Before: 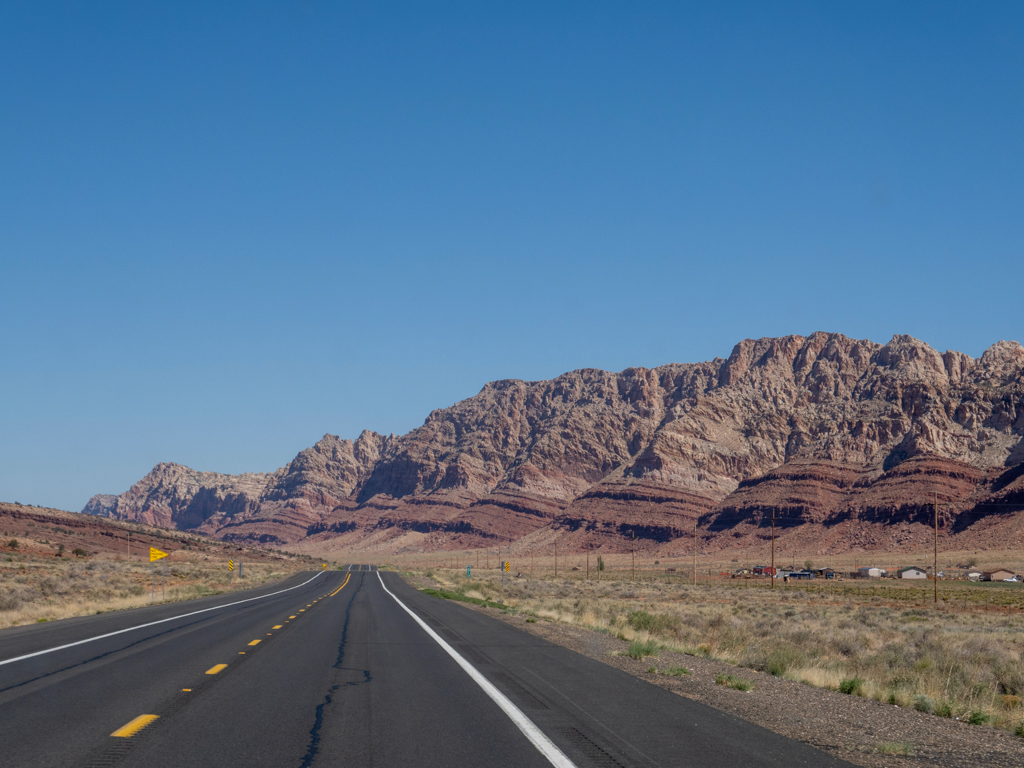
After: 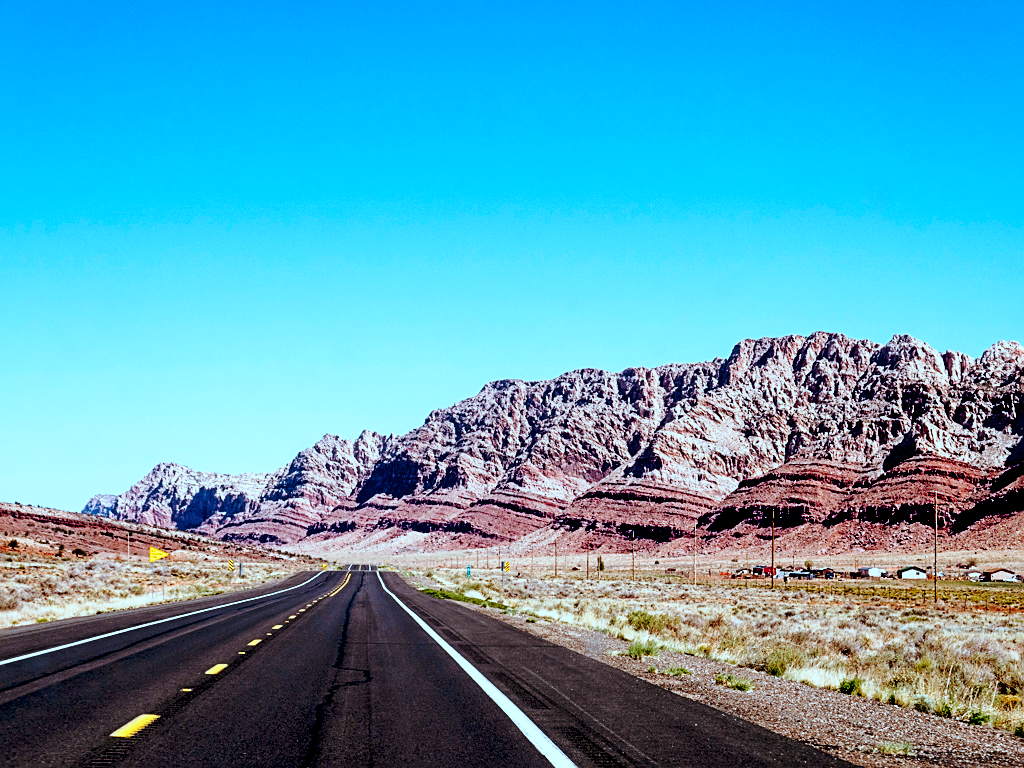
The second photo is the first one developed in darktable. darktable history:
color correction: highlights a* -9.77, highlights b* -21.89
base curve: curves: ch0 [(0, 0) (0.032, 0.037) (0.105, 0.228) (0.435, 0.76) (0.856, 0.983) (1, 1)], preserve colors none
color balance rgb: shadows lift › chroma 9.669%, shadows lift › hue 46.21°, perceptual saturation grading › global saturation -0.142%, perceptual brilliance grading › highlights 10.665%, perceptual brilliance grading › shadows -10.452%
sharpen: on, module defaults
exposure: black level correction 0.04, exposure 0.499 EV, compensate highlight preservation false
